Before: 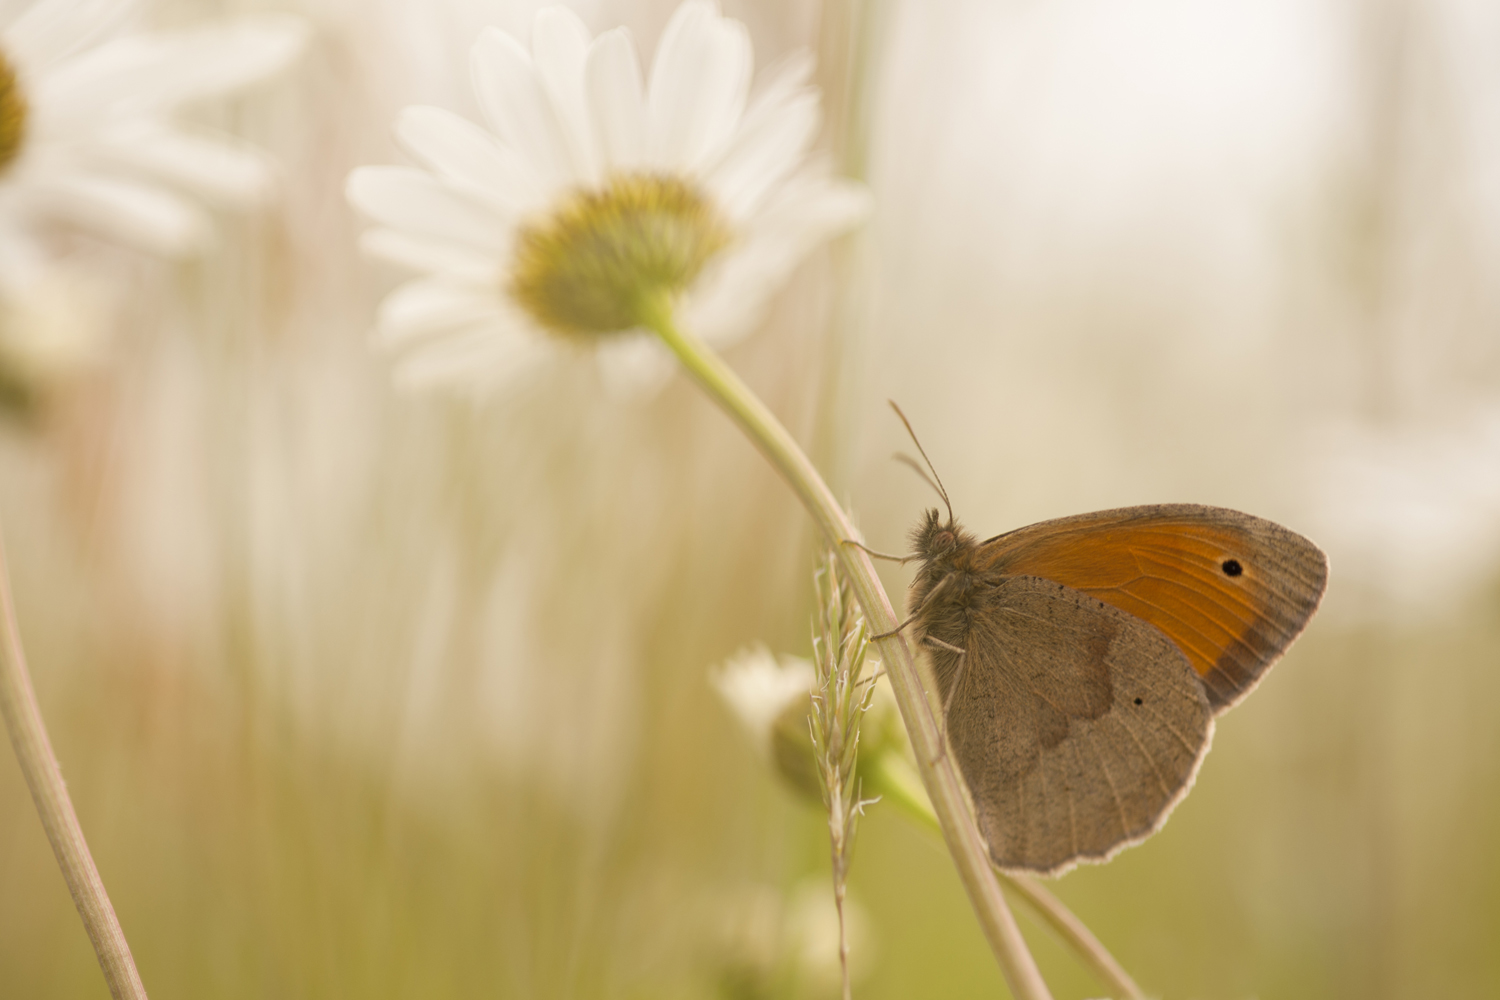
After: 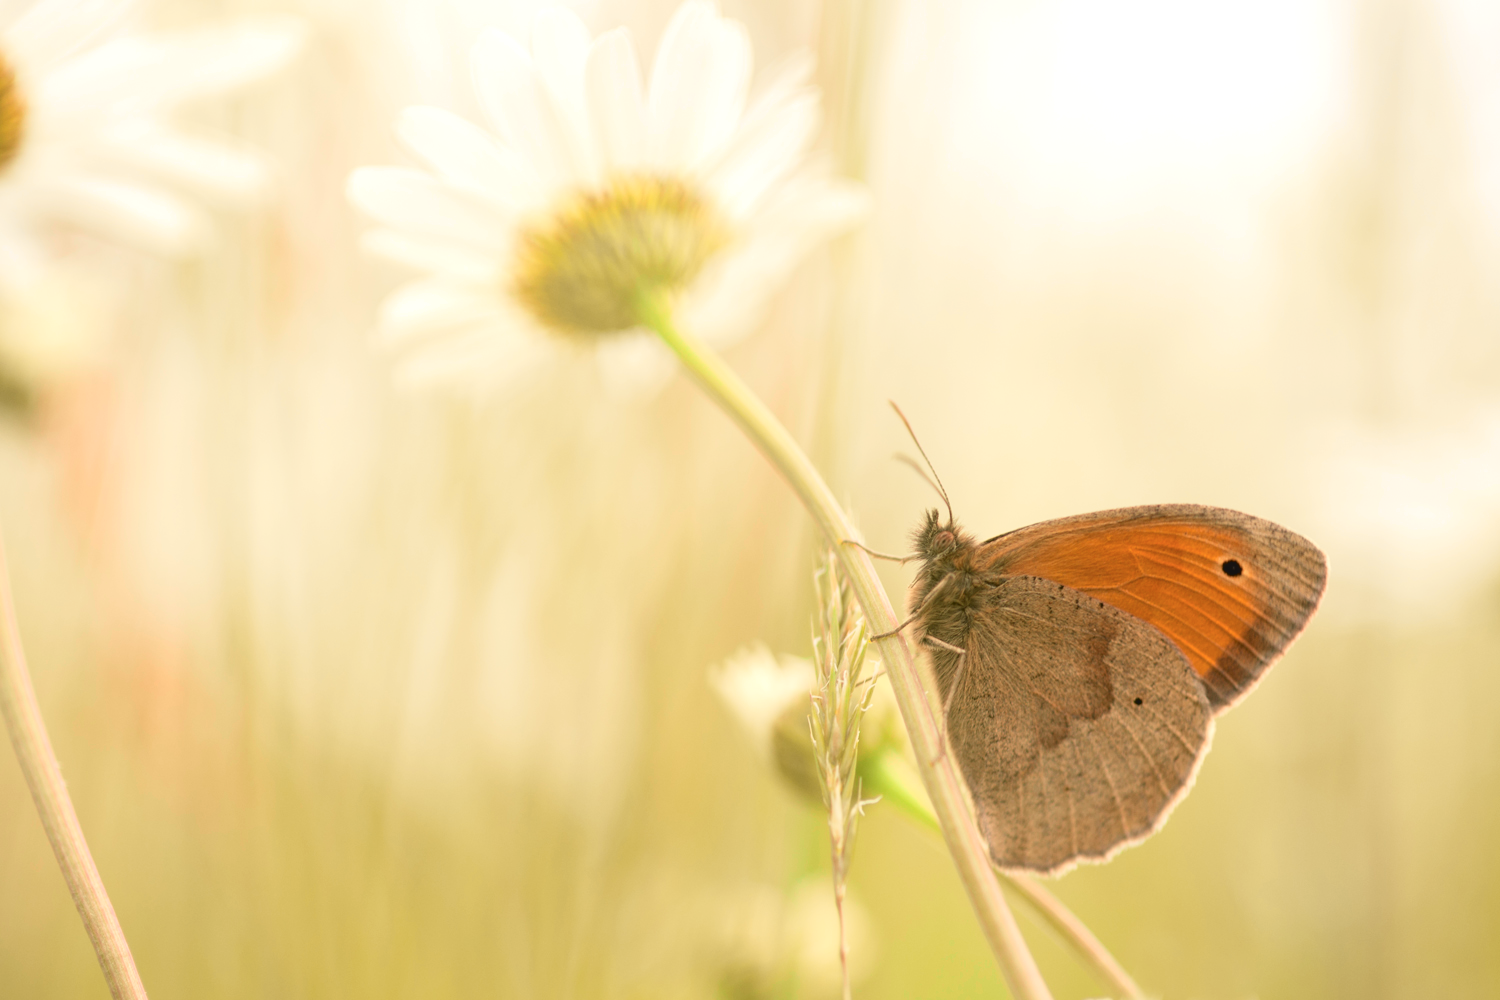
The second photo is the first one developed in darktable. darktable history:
exposure: black level correction 0.001, exposure 0.5 EV, compensate exposure bias true, compensate highlight preservation false
tone curve: curves: ch0 [(0, 0.056) (0.049, 0.073) (0.155, 0.127) (0.33, 0.331) (0.432, 0.46) (0.601, 0.655) (0.843, 0.876) (1, 0.965)]; ch1 [(0, 0) (0.339, 0.334) (0.445, 0.419) (0.476, 0.454) (0.497, 0.494) (0.53, 0.511) (0.557, 0.549) (0.613, 0.614) (0.728, 0.729) (1, 1)]; ch2 [(0, 0) (0.327, 0.318) (0.417, 0.426) (0.46, 0.453) (0.502, 0.5) (0.526, 0.52) (0.54, 0.543) (0.606, 0.61) (0.74, 0.716) (1, 1)], color space Lab, independent channels, preserve colors none
tone equalizer: on, module defaults
